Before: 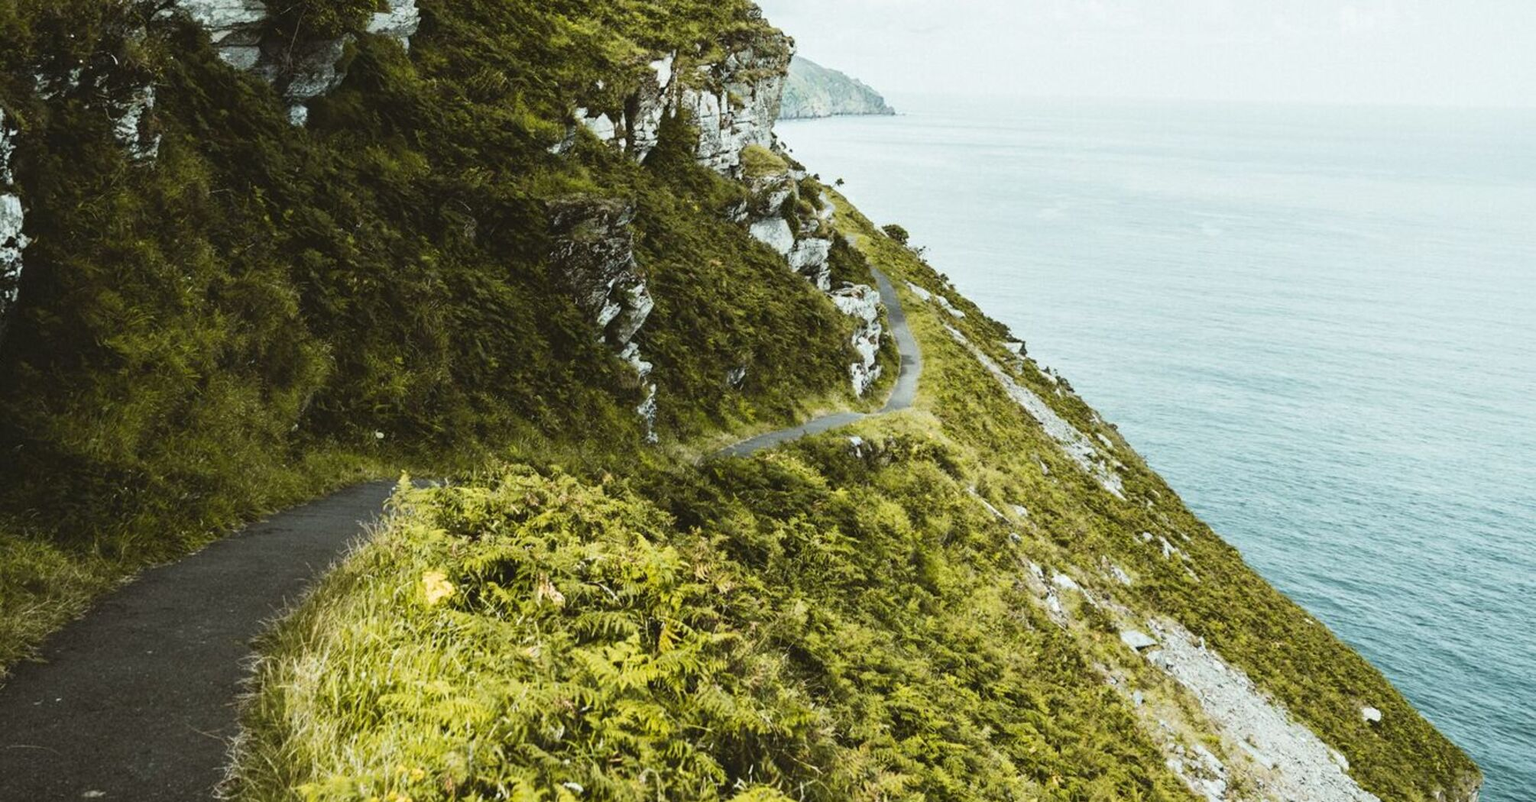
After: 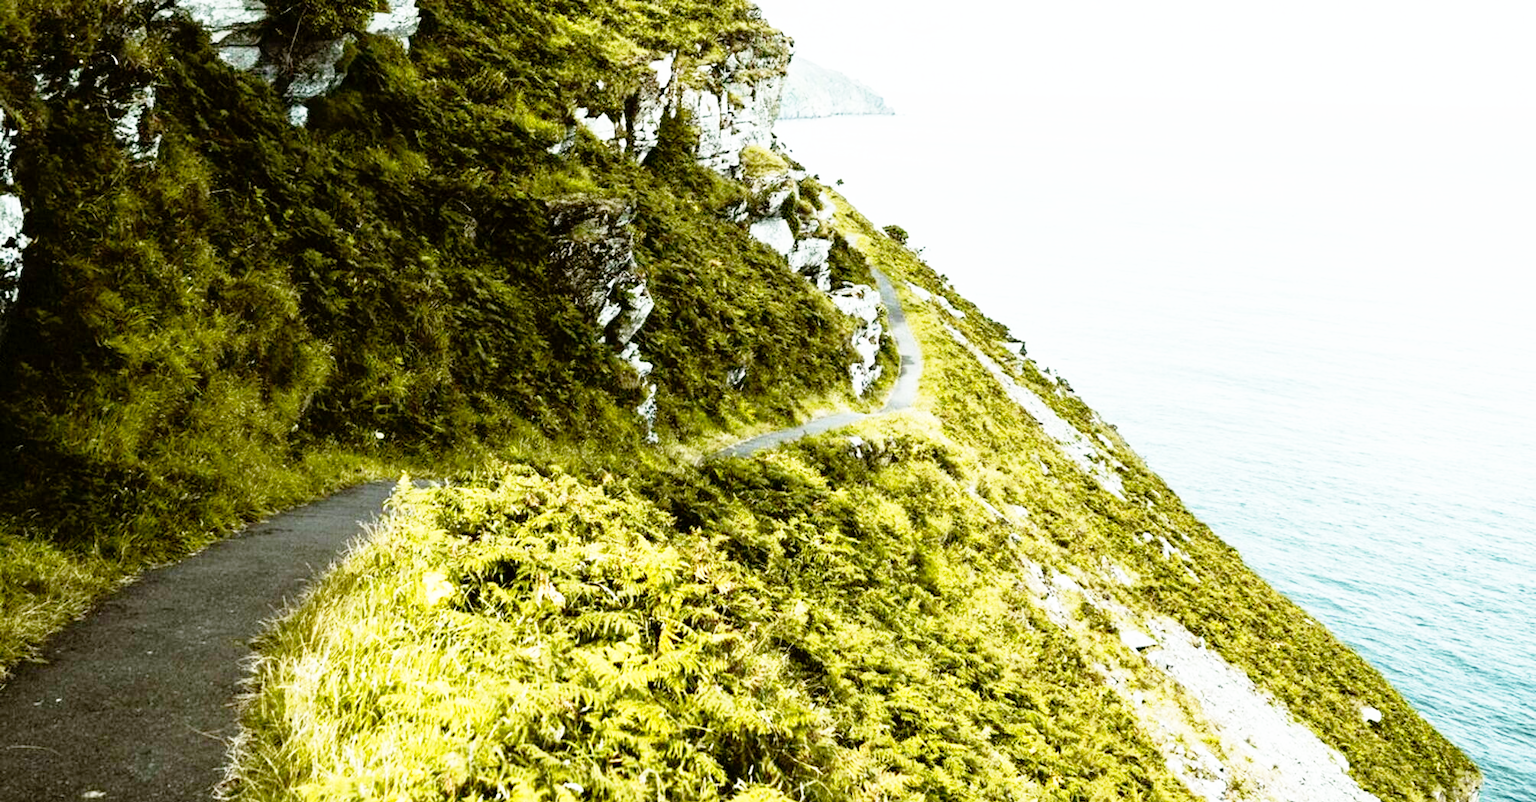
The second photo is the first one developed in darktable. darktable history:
base curve: curves: ch0 [(0, 0) (0.012, 0.01) (0.073, 0.168) (0.31, 0.711) (0.645, 0.957) (1, 1)], preserve colors none
exposure: black level correction 0.009, exposure 0.112 EV, compensate highlight preservation false
